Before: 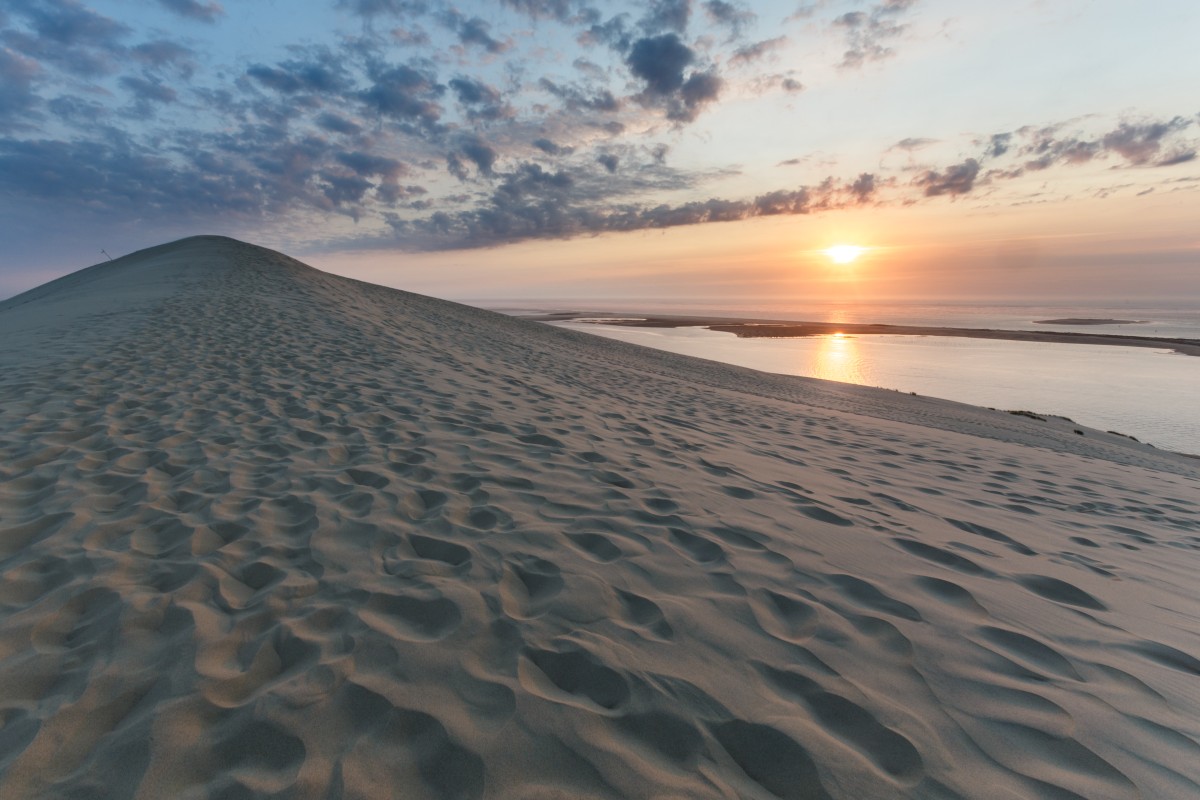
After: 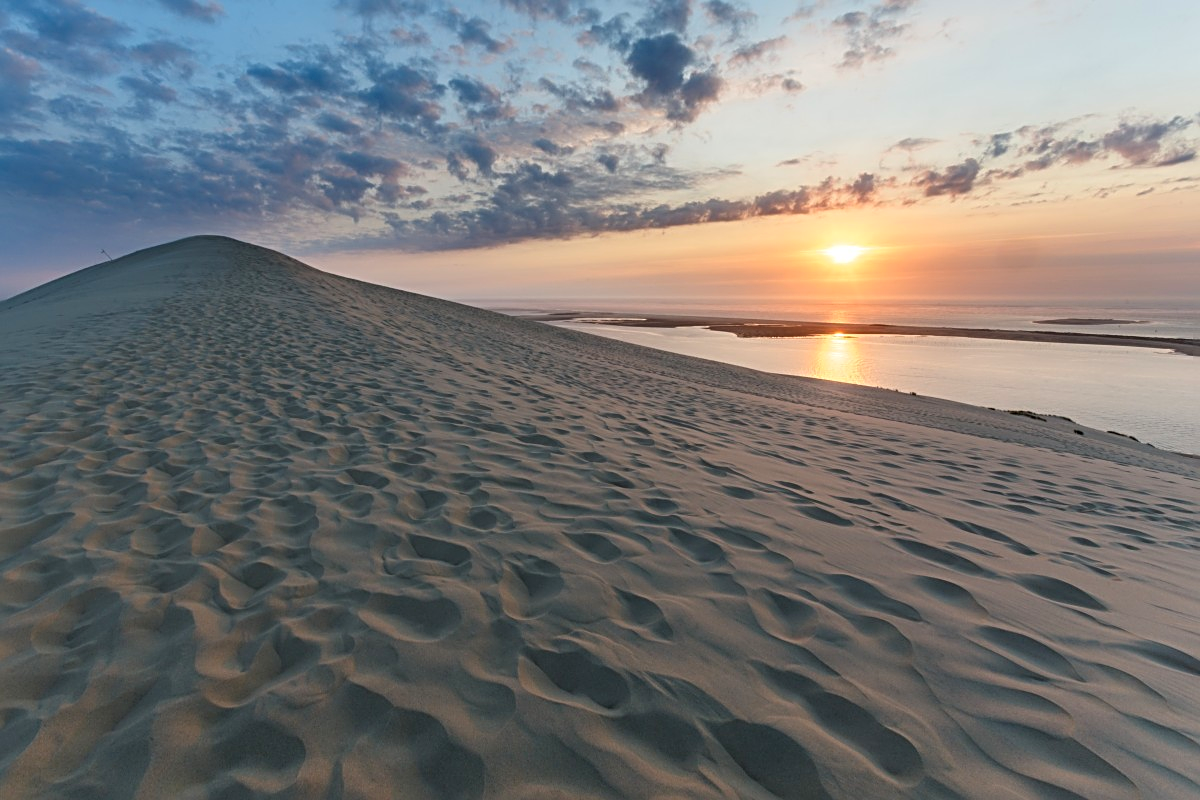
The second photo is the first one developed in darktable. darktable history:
sharpen: radius 2.767
color contrast: green-magenta contrast 1.2, blue-yellow contrast 1.2
